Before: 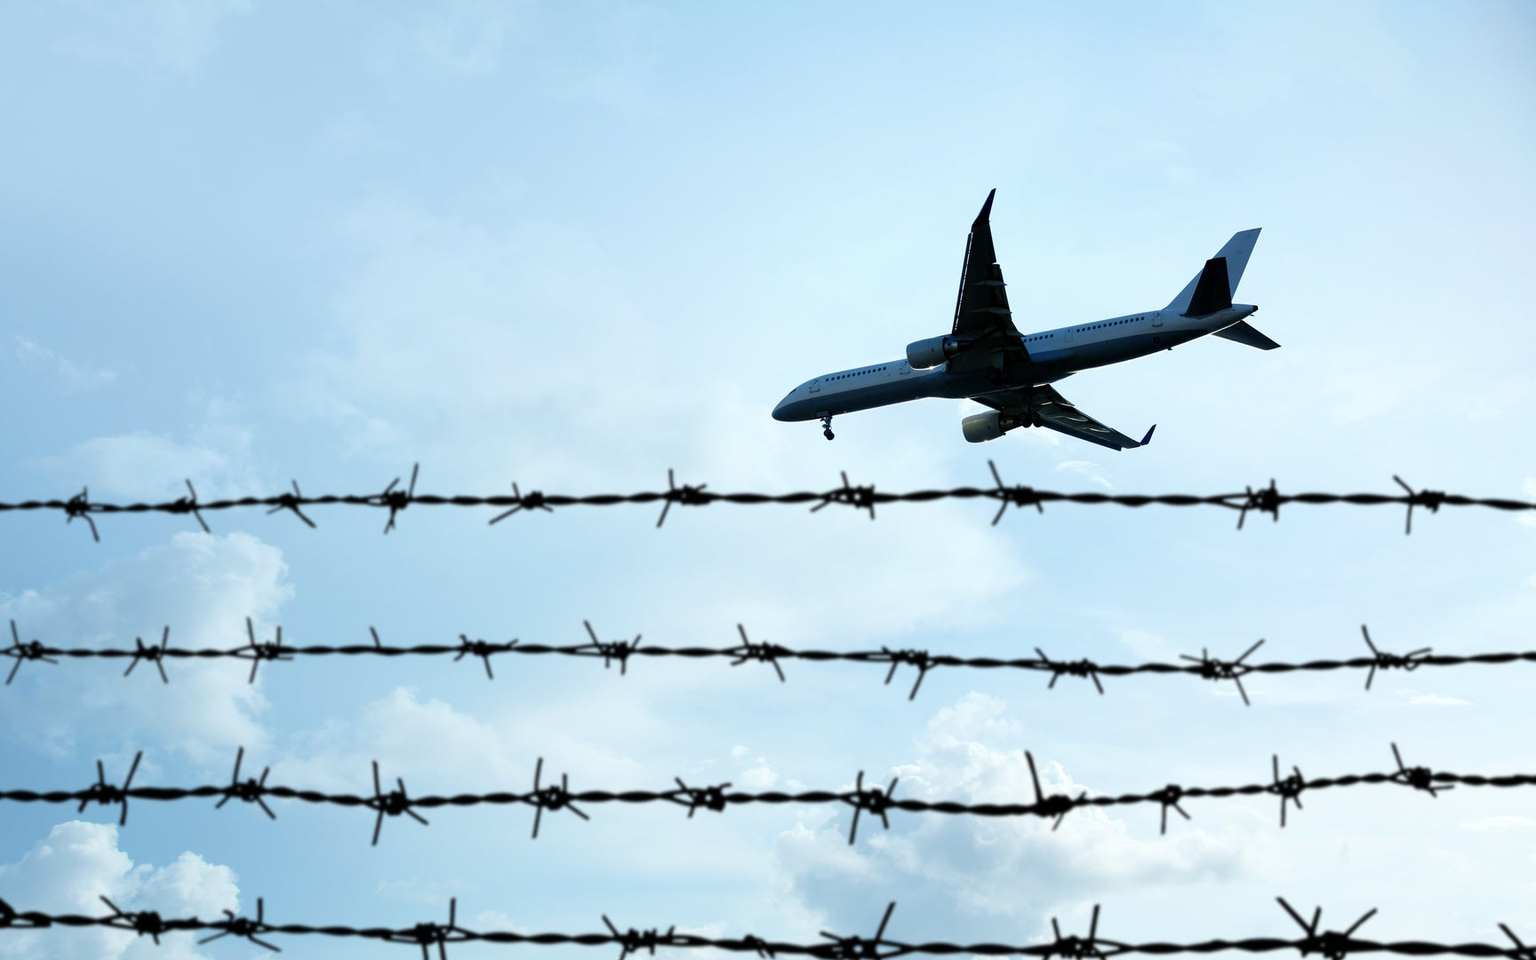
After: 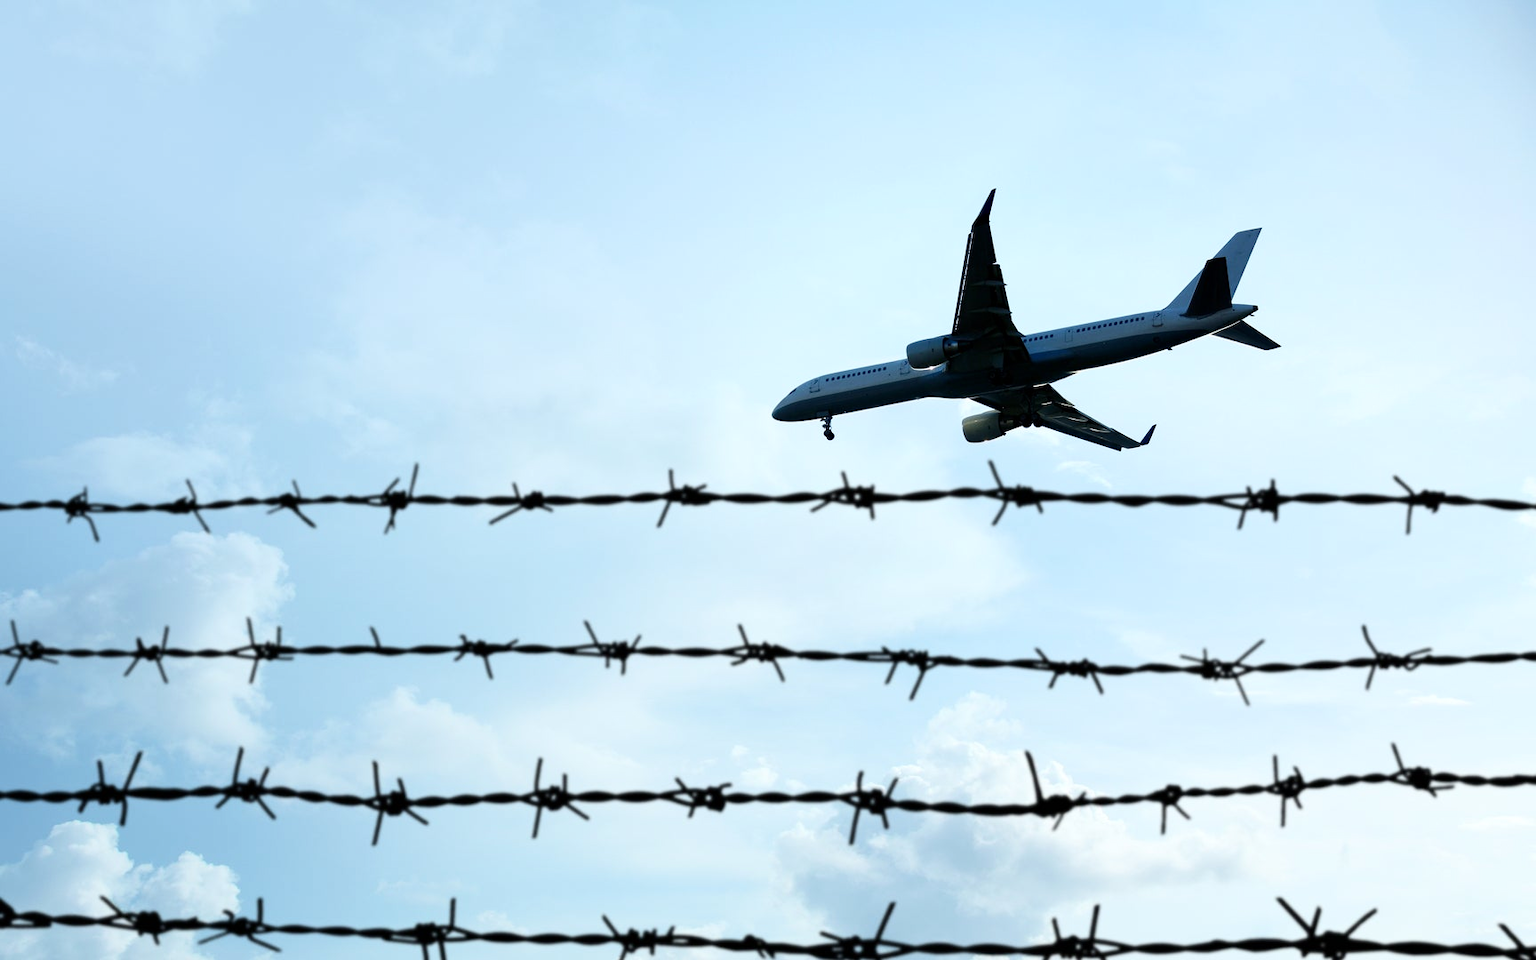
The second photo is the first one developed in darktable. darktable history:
contrast brightness saturation: contrast 0.139
